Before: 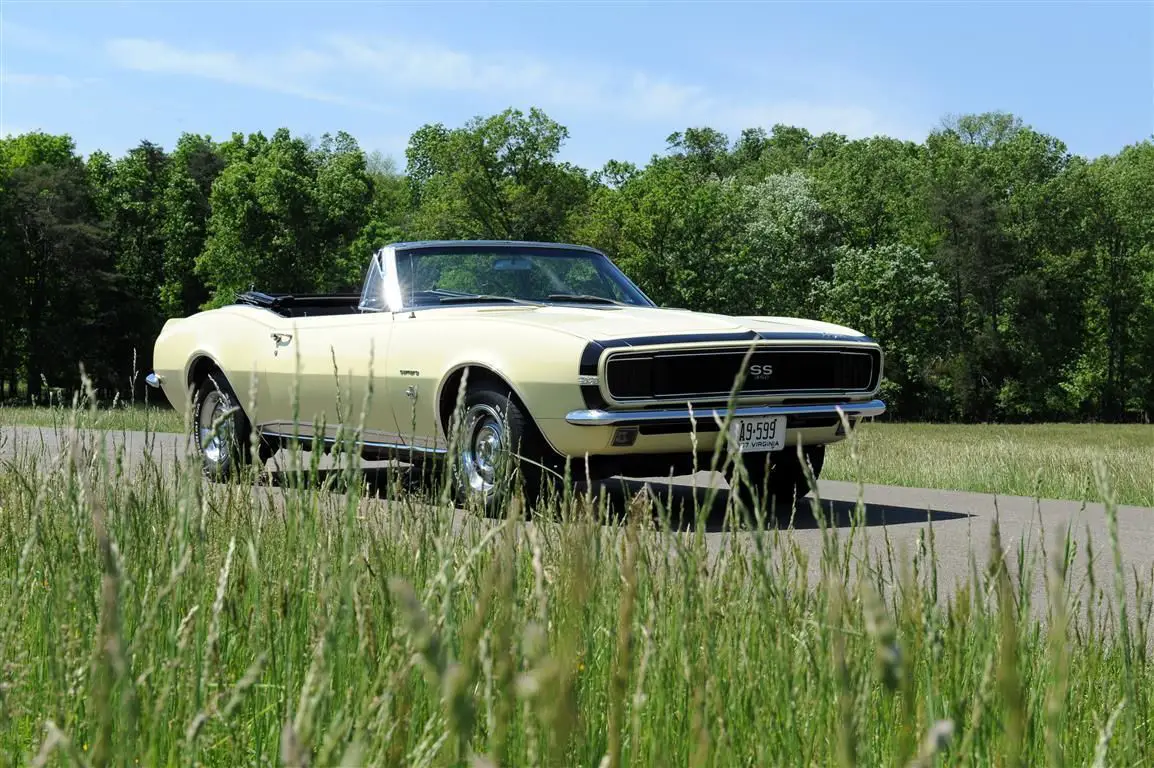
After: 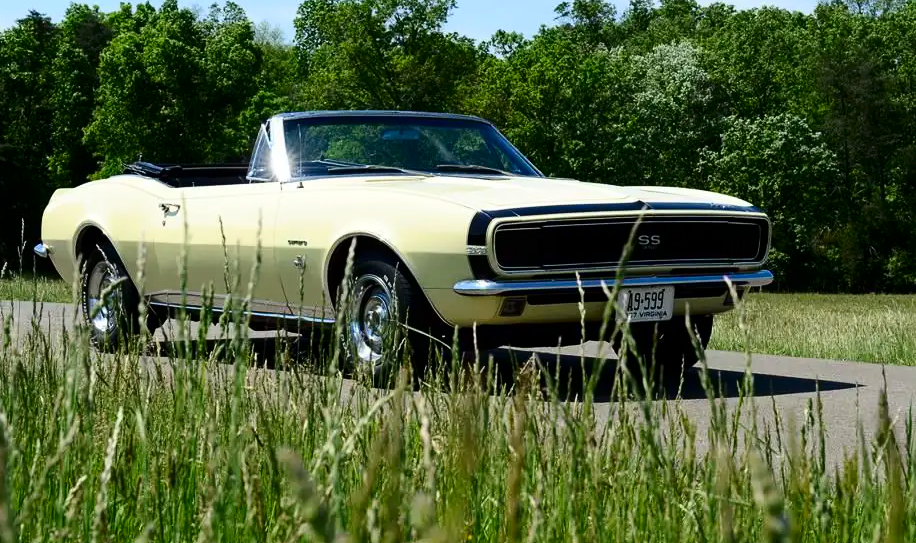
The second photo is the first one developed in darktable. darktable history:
contrast brightness saturation: contrast 0.21, brightness -0.11, saturation 0.21
crop: left 9.712%, top 16.928%, right 10.845%, bottom 12.332%
